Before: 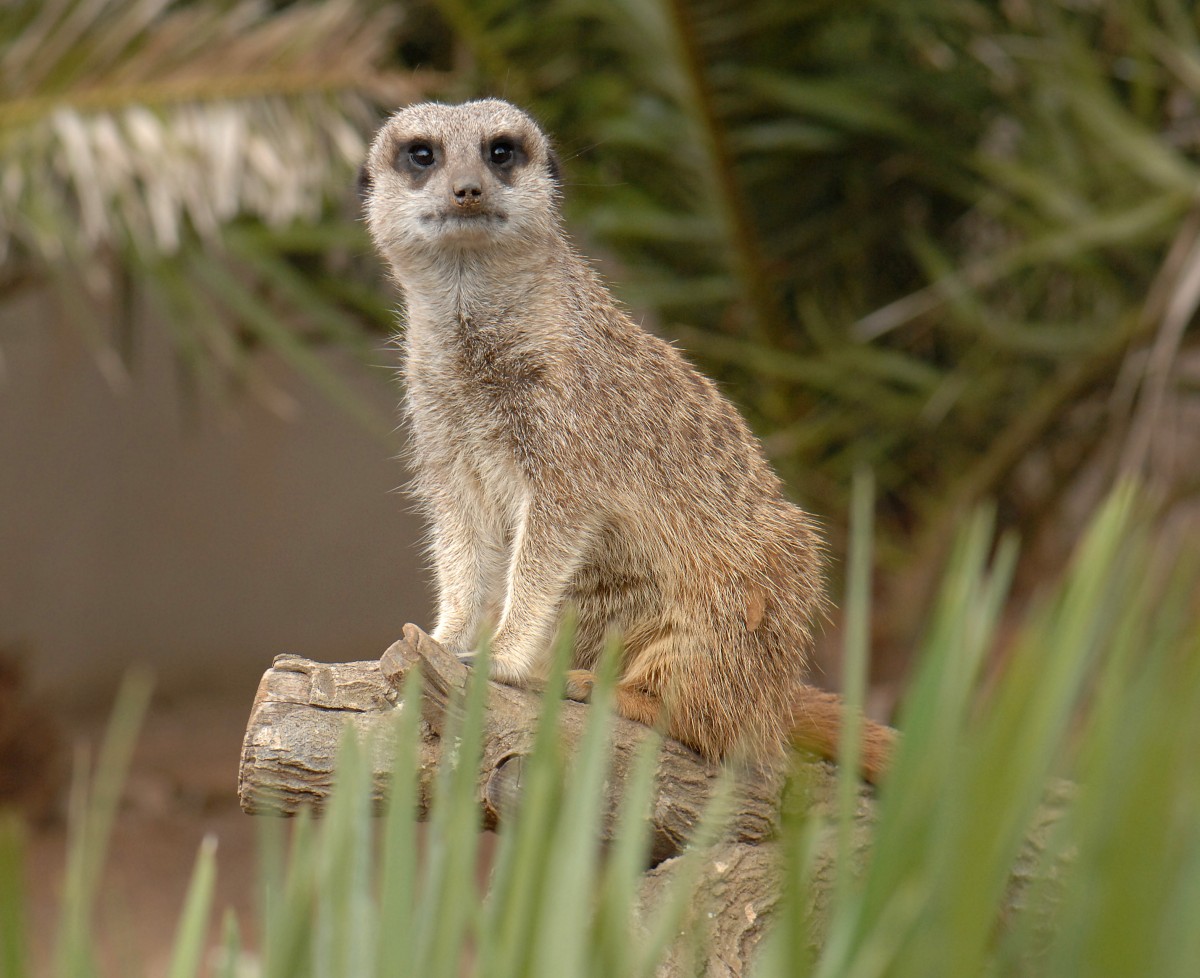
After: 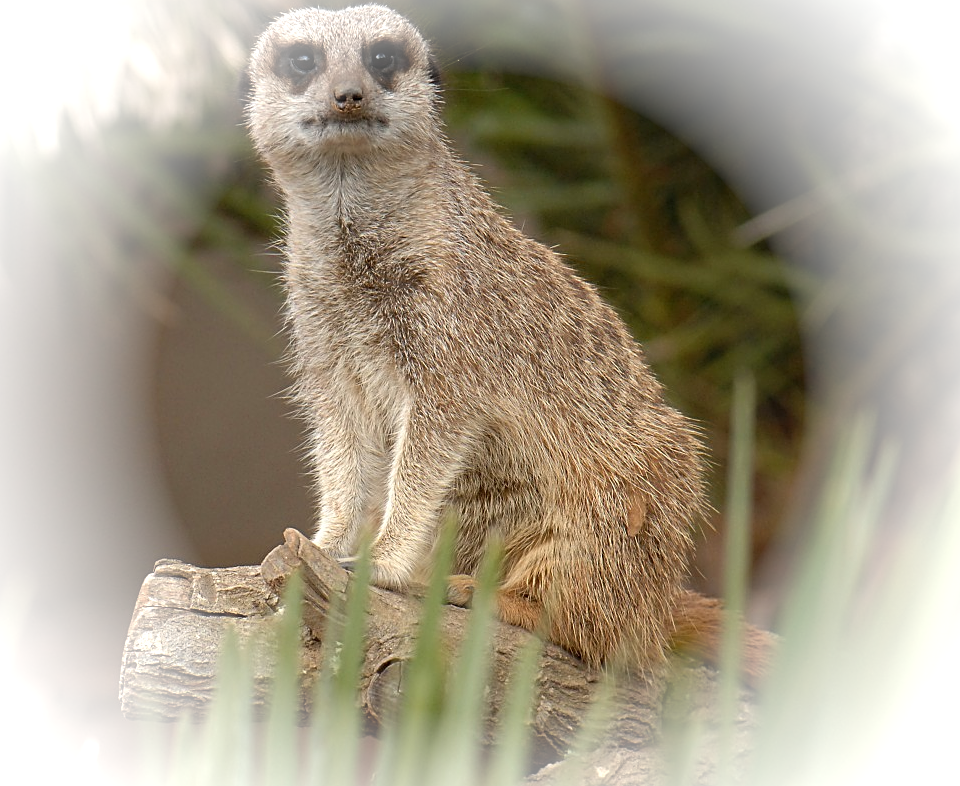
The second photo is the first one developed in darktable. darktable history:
vignetting: fall-off start 67.3%, brightness 0.984, saturation -0.491, width/height ratio 1.011
sharpen: on, module defaults
crop and rotate: left 9.95%, top 9.796%, right 9.998%, bottom 9.761%
